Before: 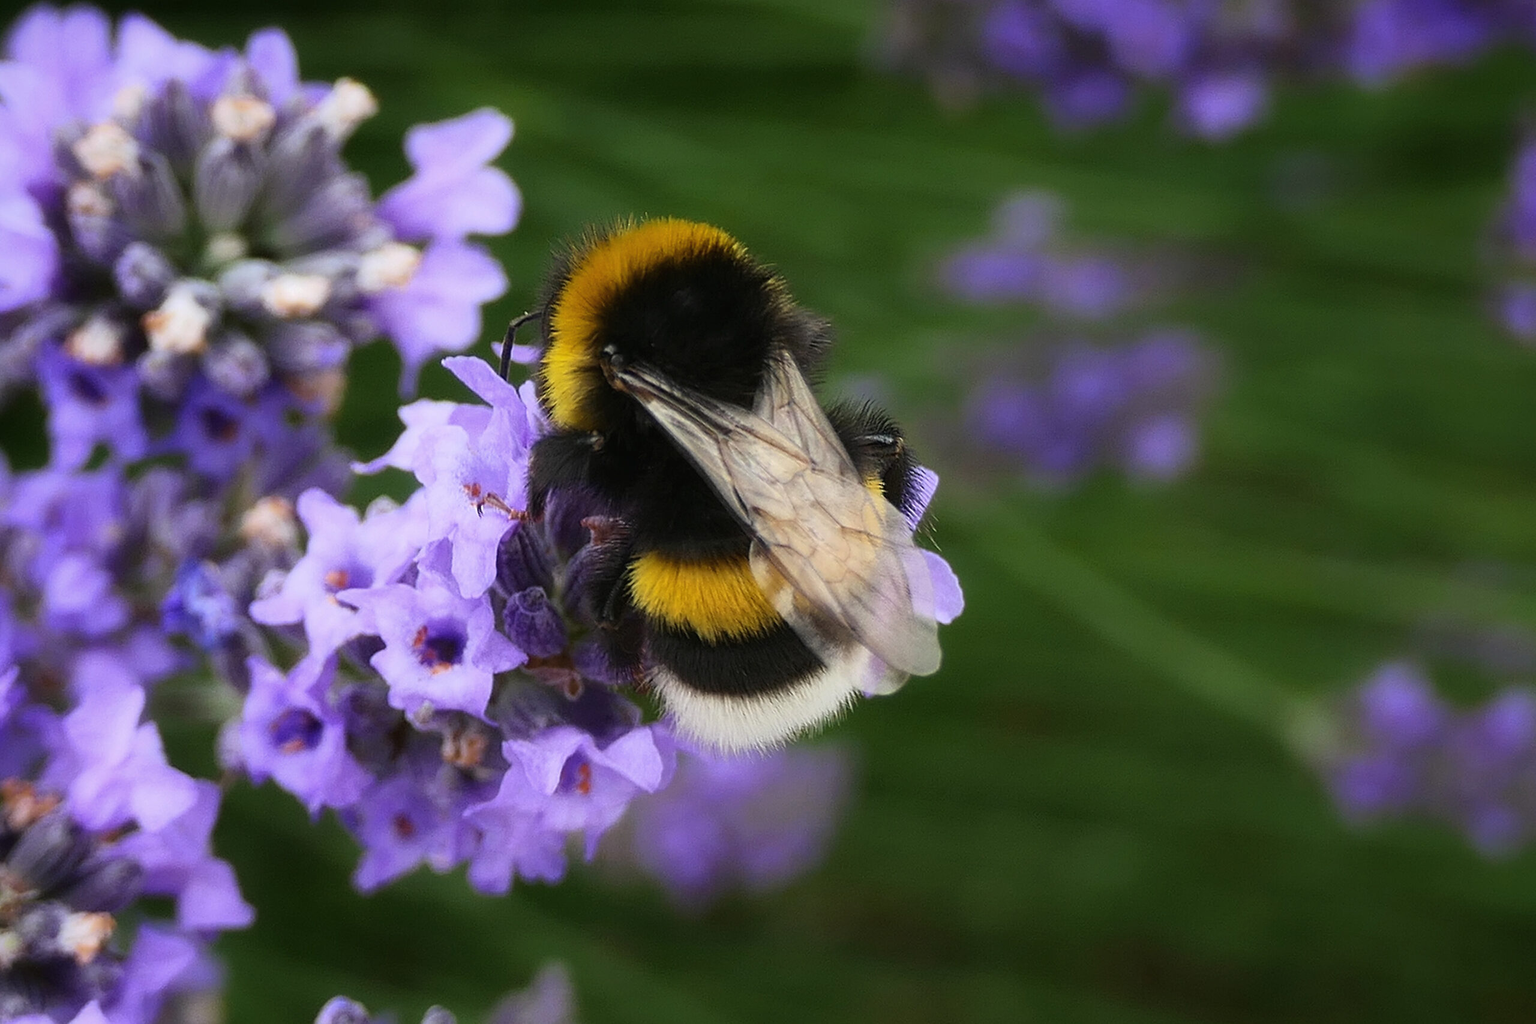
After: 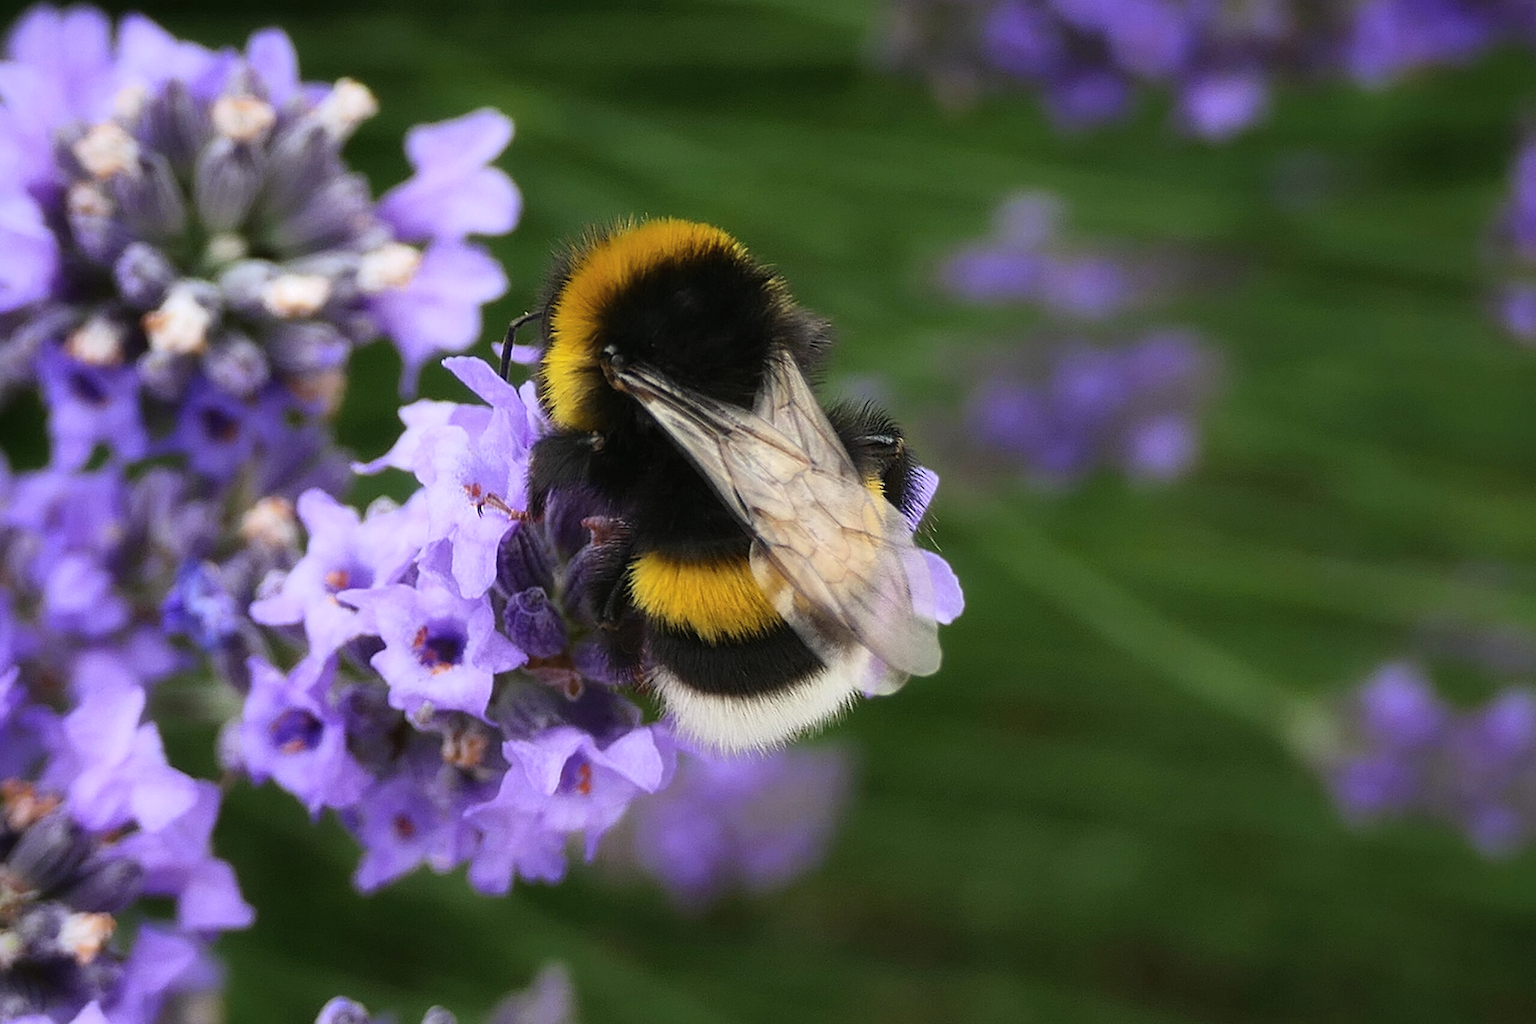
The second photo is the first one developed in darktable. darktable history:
shadows and highlights: radius 168.75, shadows 27.13, white point adjustment 3.23, highlights -68.38, soften with gaussian
